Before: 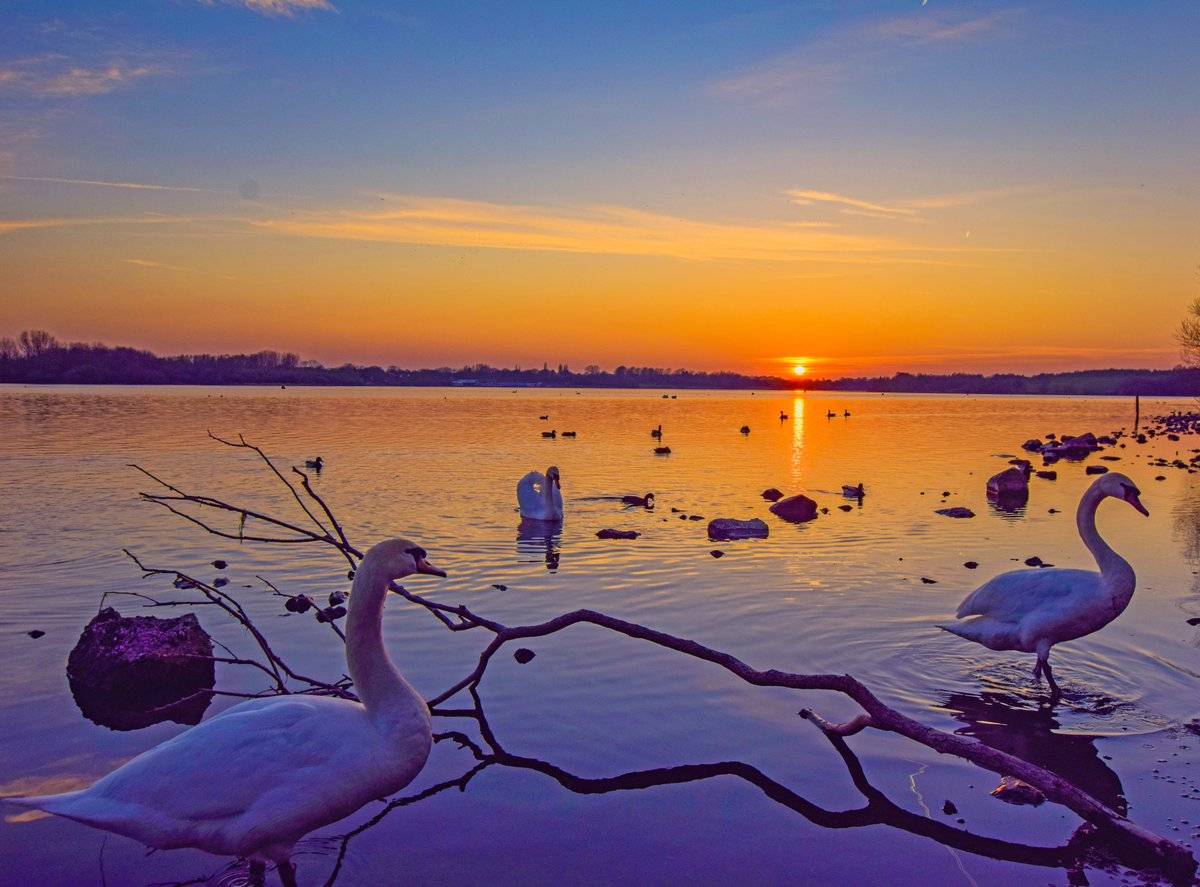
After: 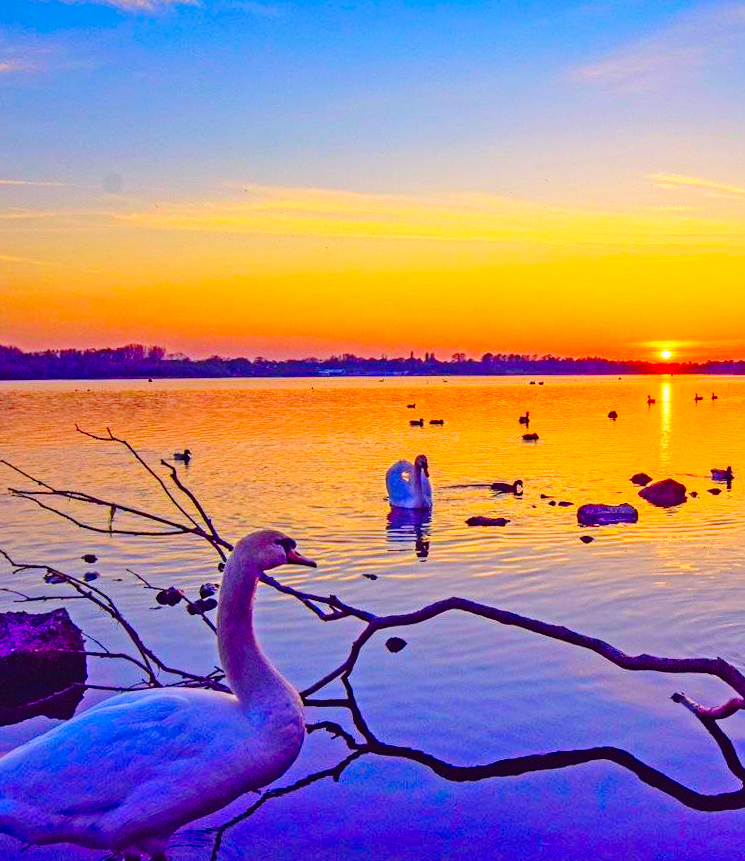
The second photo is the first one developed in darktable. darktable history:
rotate and perspective: rotation -1°, crop left 0.011, crop right 0.989, crop top 0.025, crop bottom 0.975
crop: left 10.644%, right 26.528%
base curve: curves: ch0 [(0, 0) (0.028, 0.03) (0.121, 0.232) (0.46, 0.748) (0.859, 0.968) (1, 1)], preserve colors none
contrast brightness saturation: saturation 0.5
